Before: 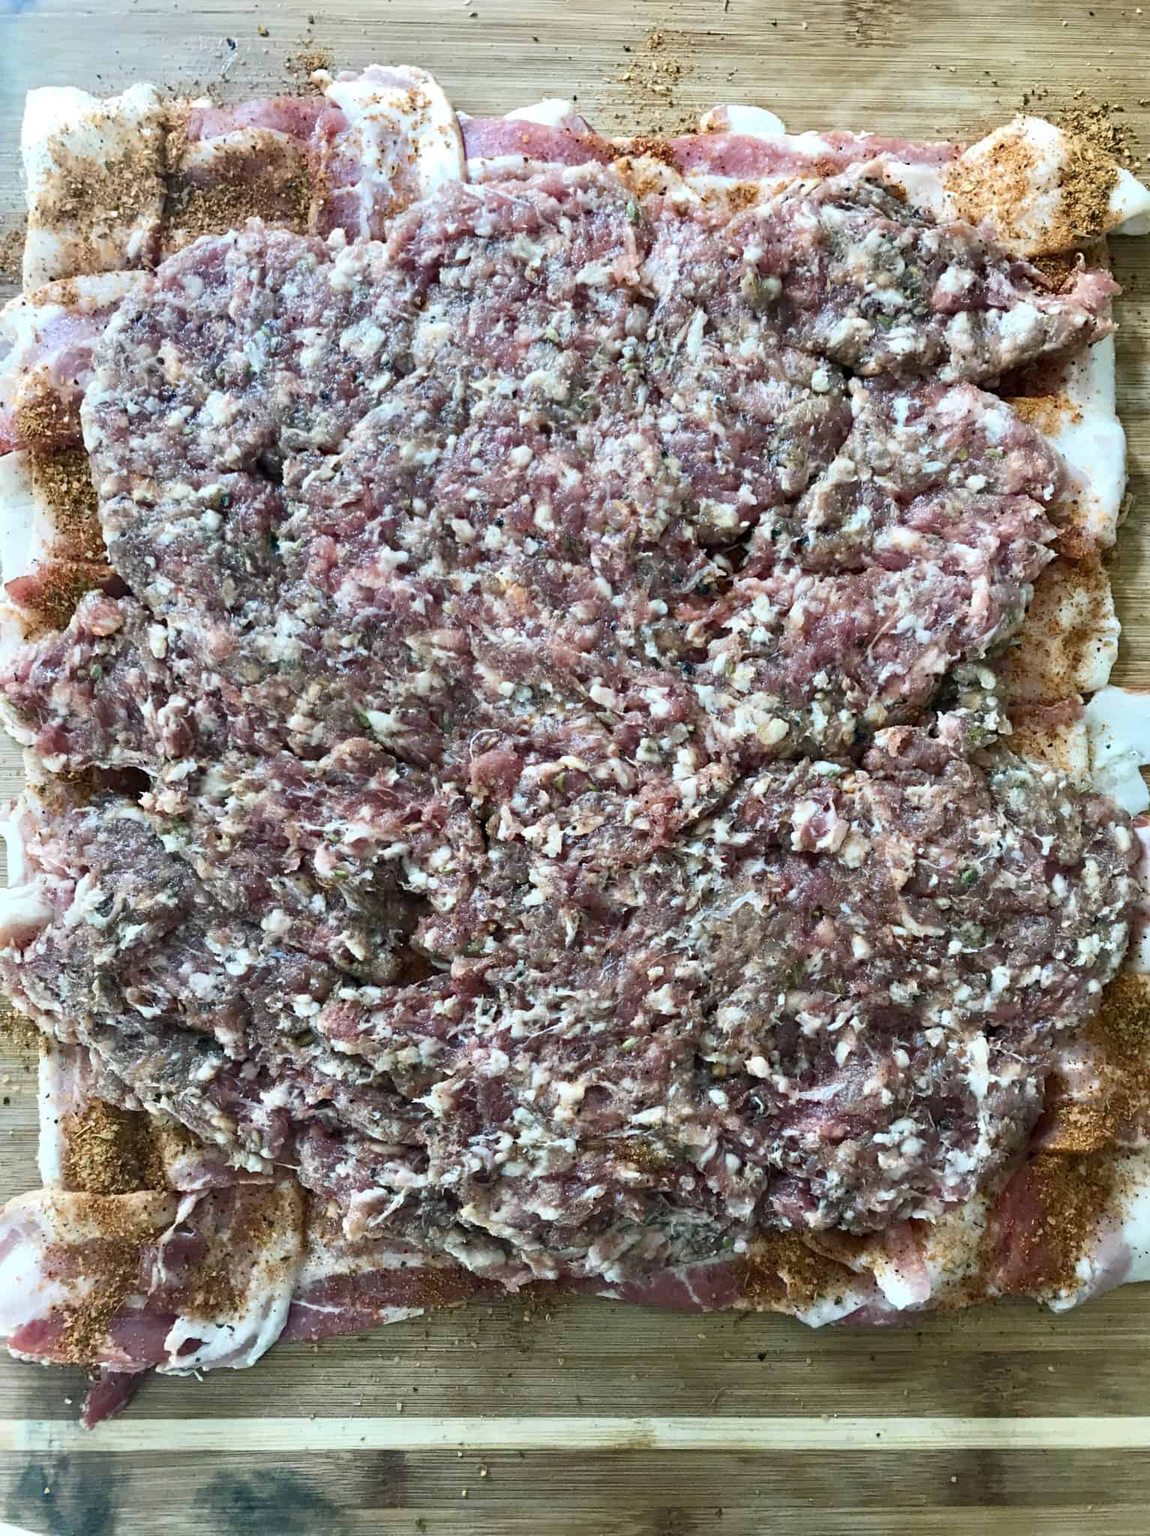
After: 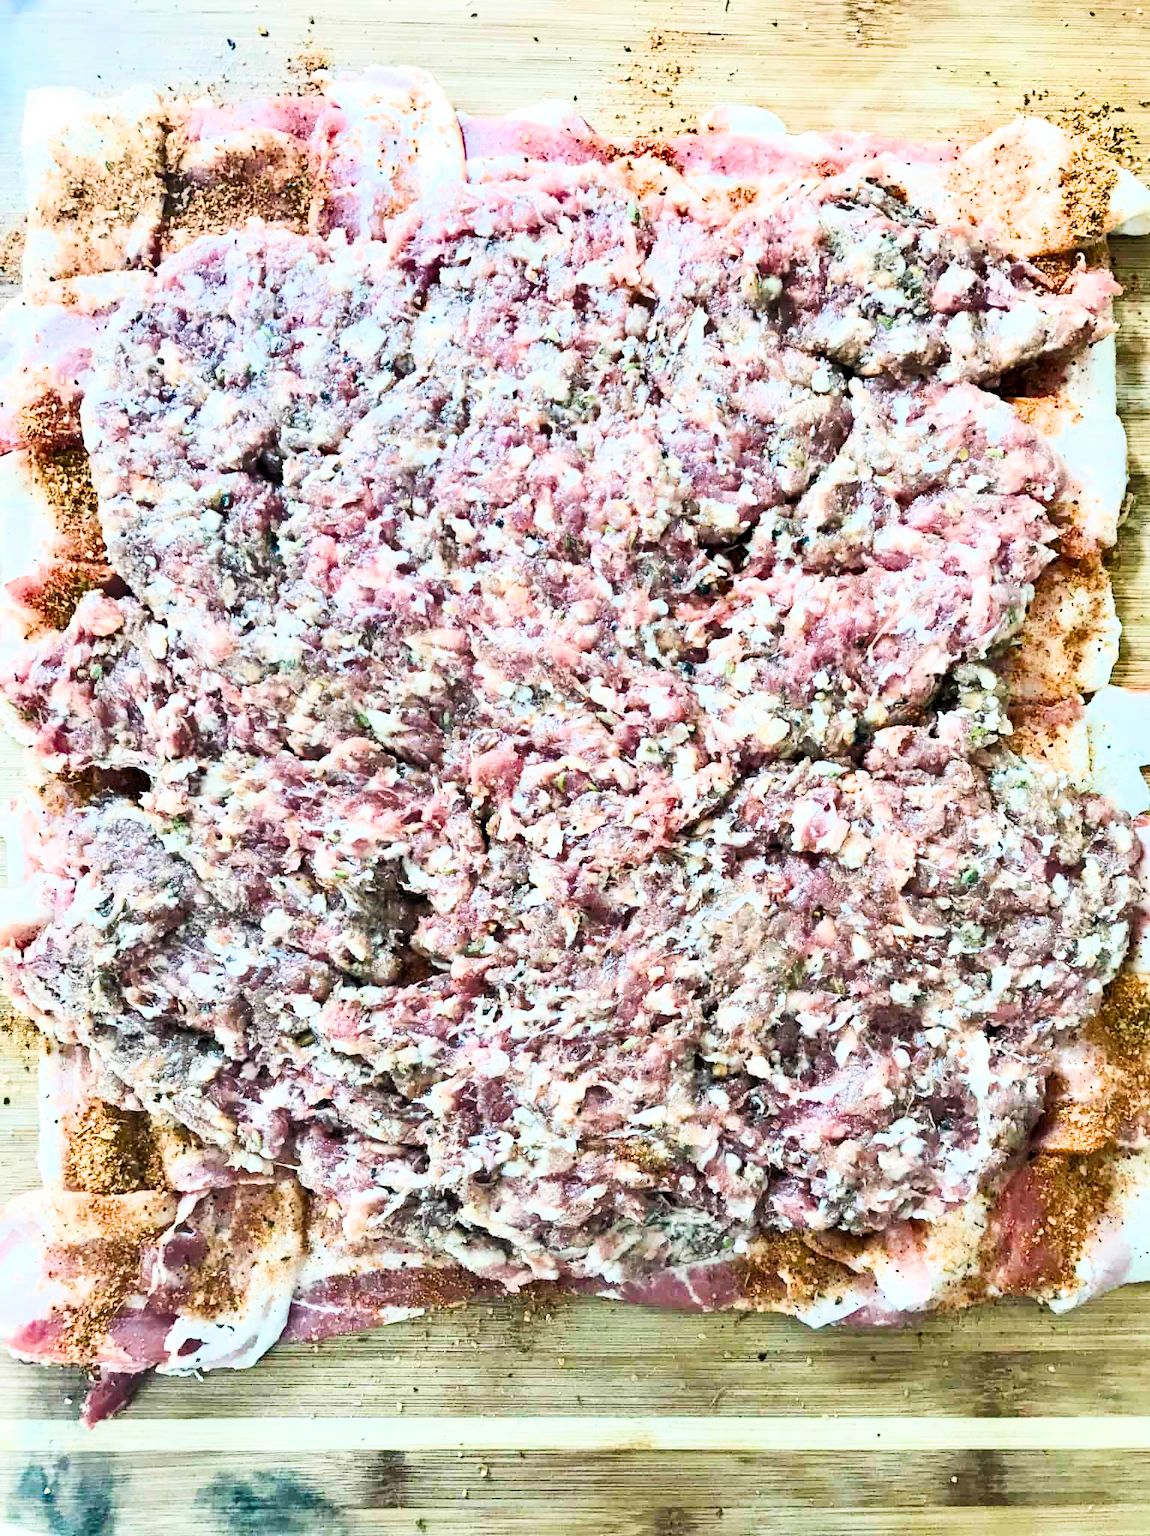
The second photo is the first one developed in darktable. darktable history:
filmic rgb: black relative exposure -7.65 EV, white relative exposure 4.56 EV, hardness 3.61, contrast 1.244
tone curve: curves: ch0 [(0, 0) (0.003, 0.003) (0.011, 0.012) (0.025, 0.026) (0.044, 0.047) (0.069, 0.073) (0.1, 0.105) (0.136, 0.143) (0.177, 0.187) (0.224, 0.237) (0.277, 0.293) (0.335, 0.354) (0.399, 0.422) (0.468, 0.495) (0.543, 0.574) (0.623, 0.659) (0.709, 0.749) (0.801, 0.846) (0.898, 0.932) (1, 1)], color space Lab, independent channels, preserve colors none
shadows and highlights: low approximation 0.01, soften with gaussian
exposure: black level correction 0, exposure 1.443 EV, compensate exposure bias true, compensate highlight preservation false
tone equalizer: -8 EV -0.408 EV, -7 EV -0.392 EV, -6 EV -0.367 EV, -5 EV -0.22 EV, -3 EV 0.19 EV, -2 EV 0.338 EV, -1 EV 0.387 EV, +0 EV 0.423 EV
